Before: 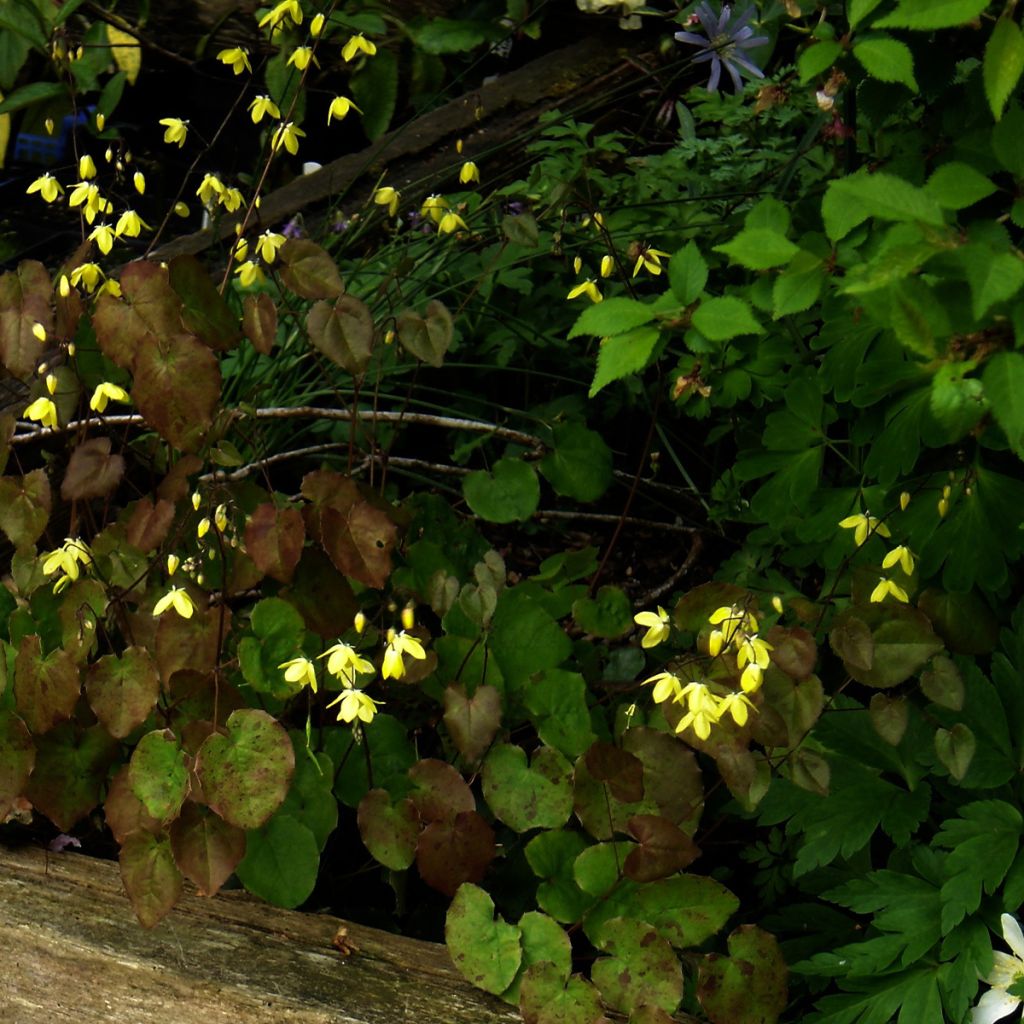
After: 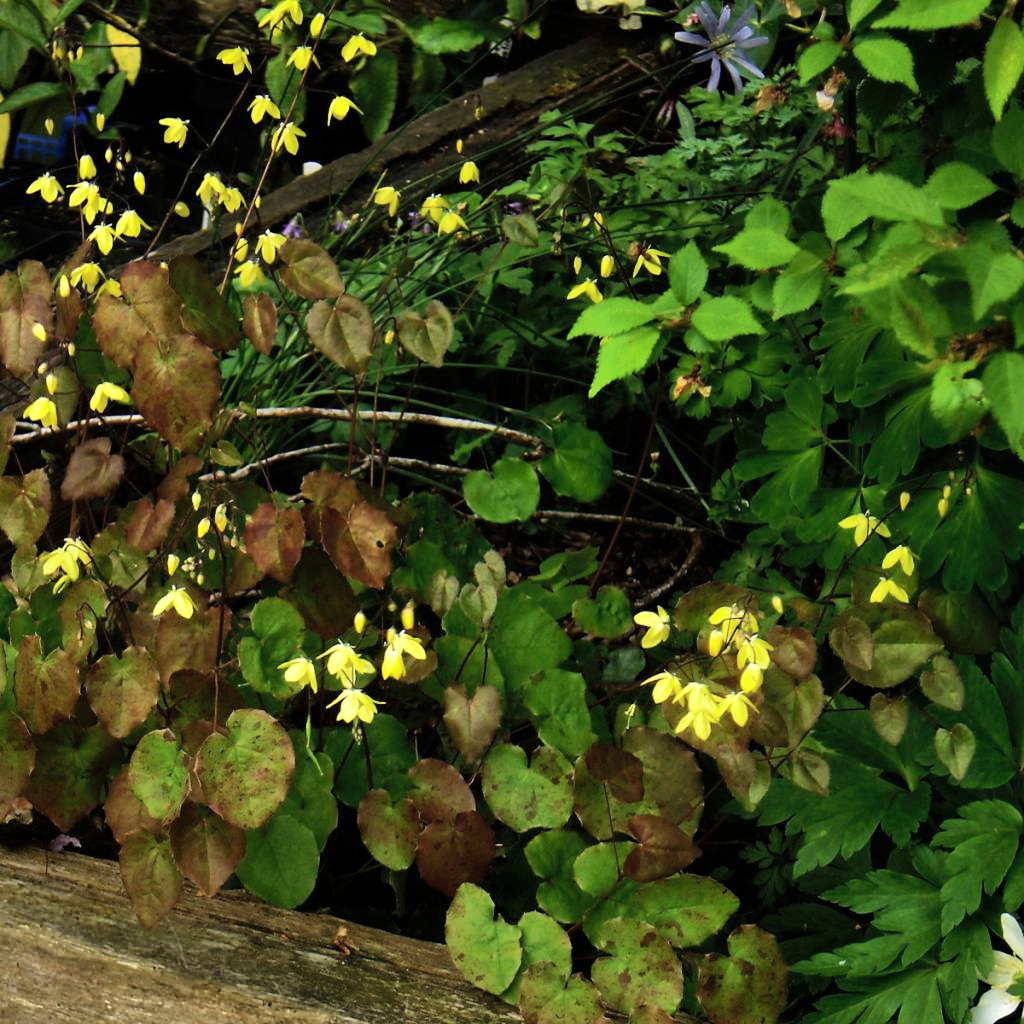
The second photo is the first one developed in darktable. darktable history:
shadows and highlights: shadows 59.64, soften with gaussian
